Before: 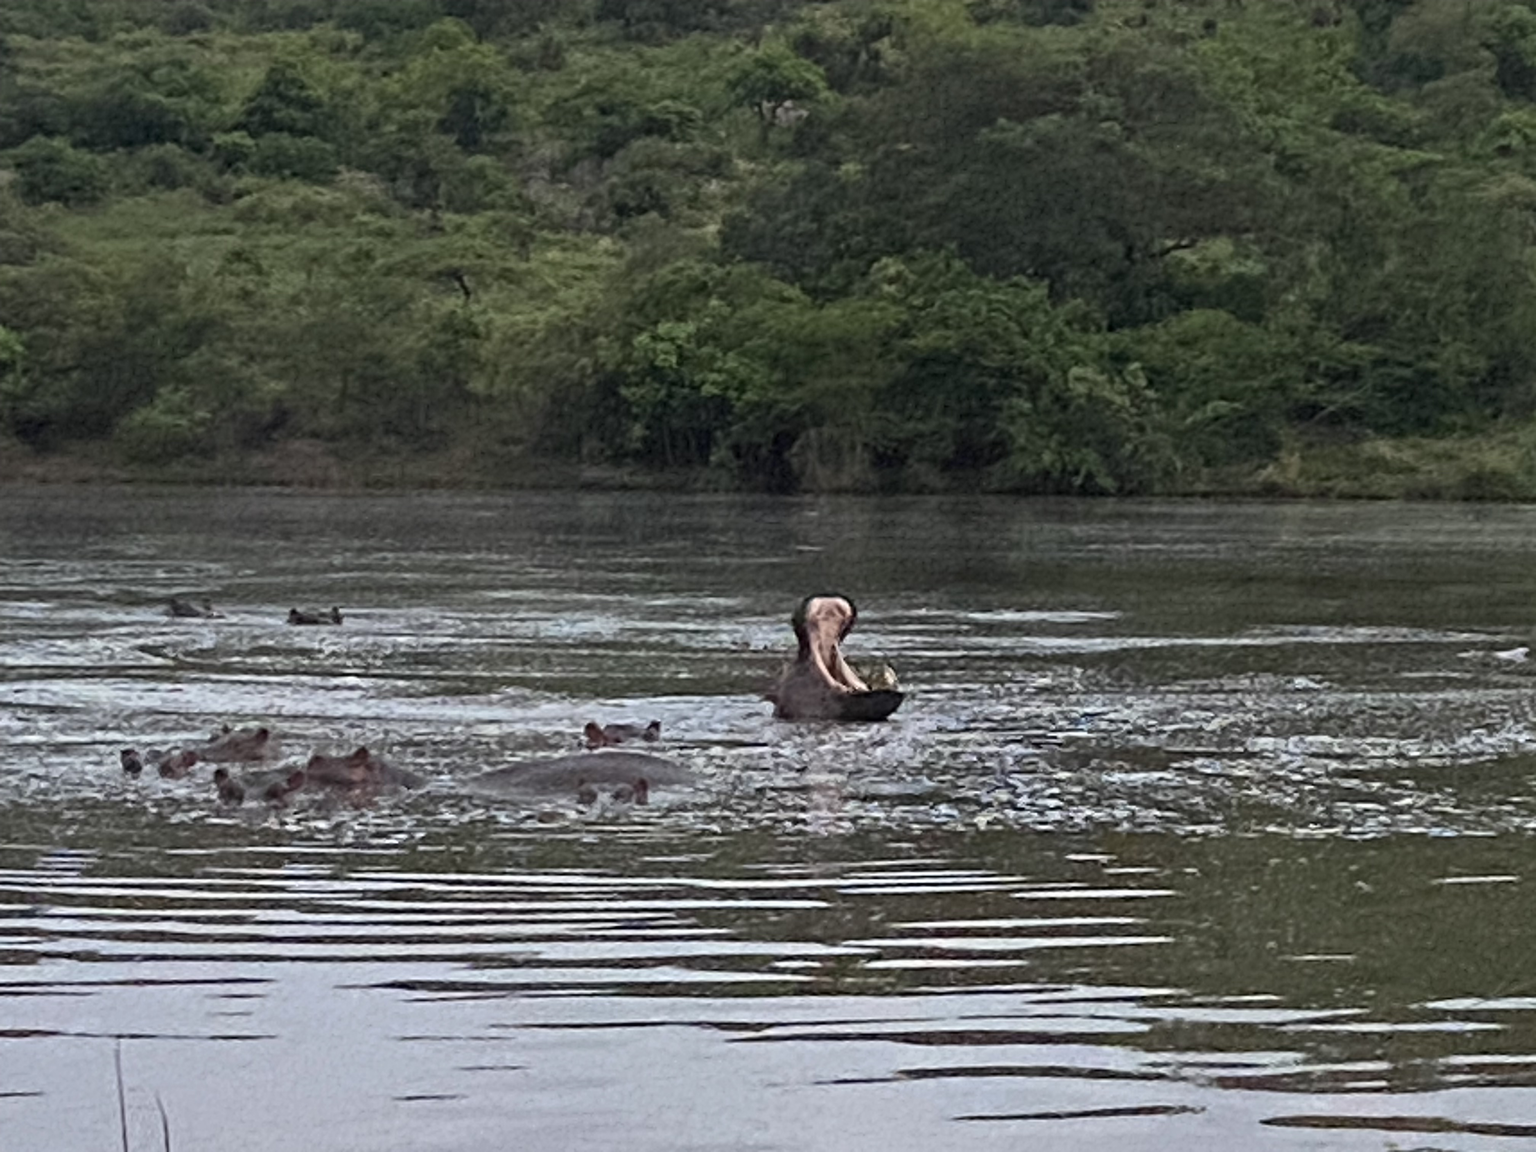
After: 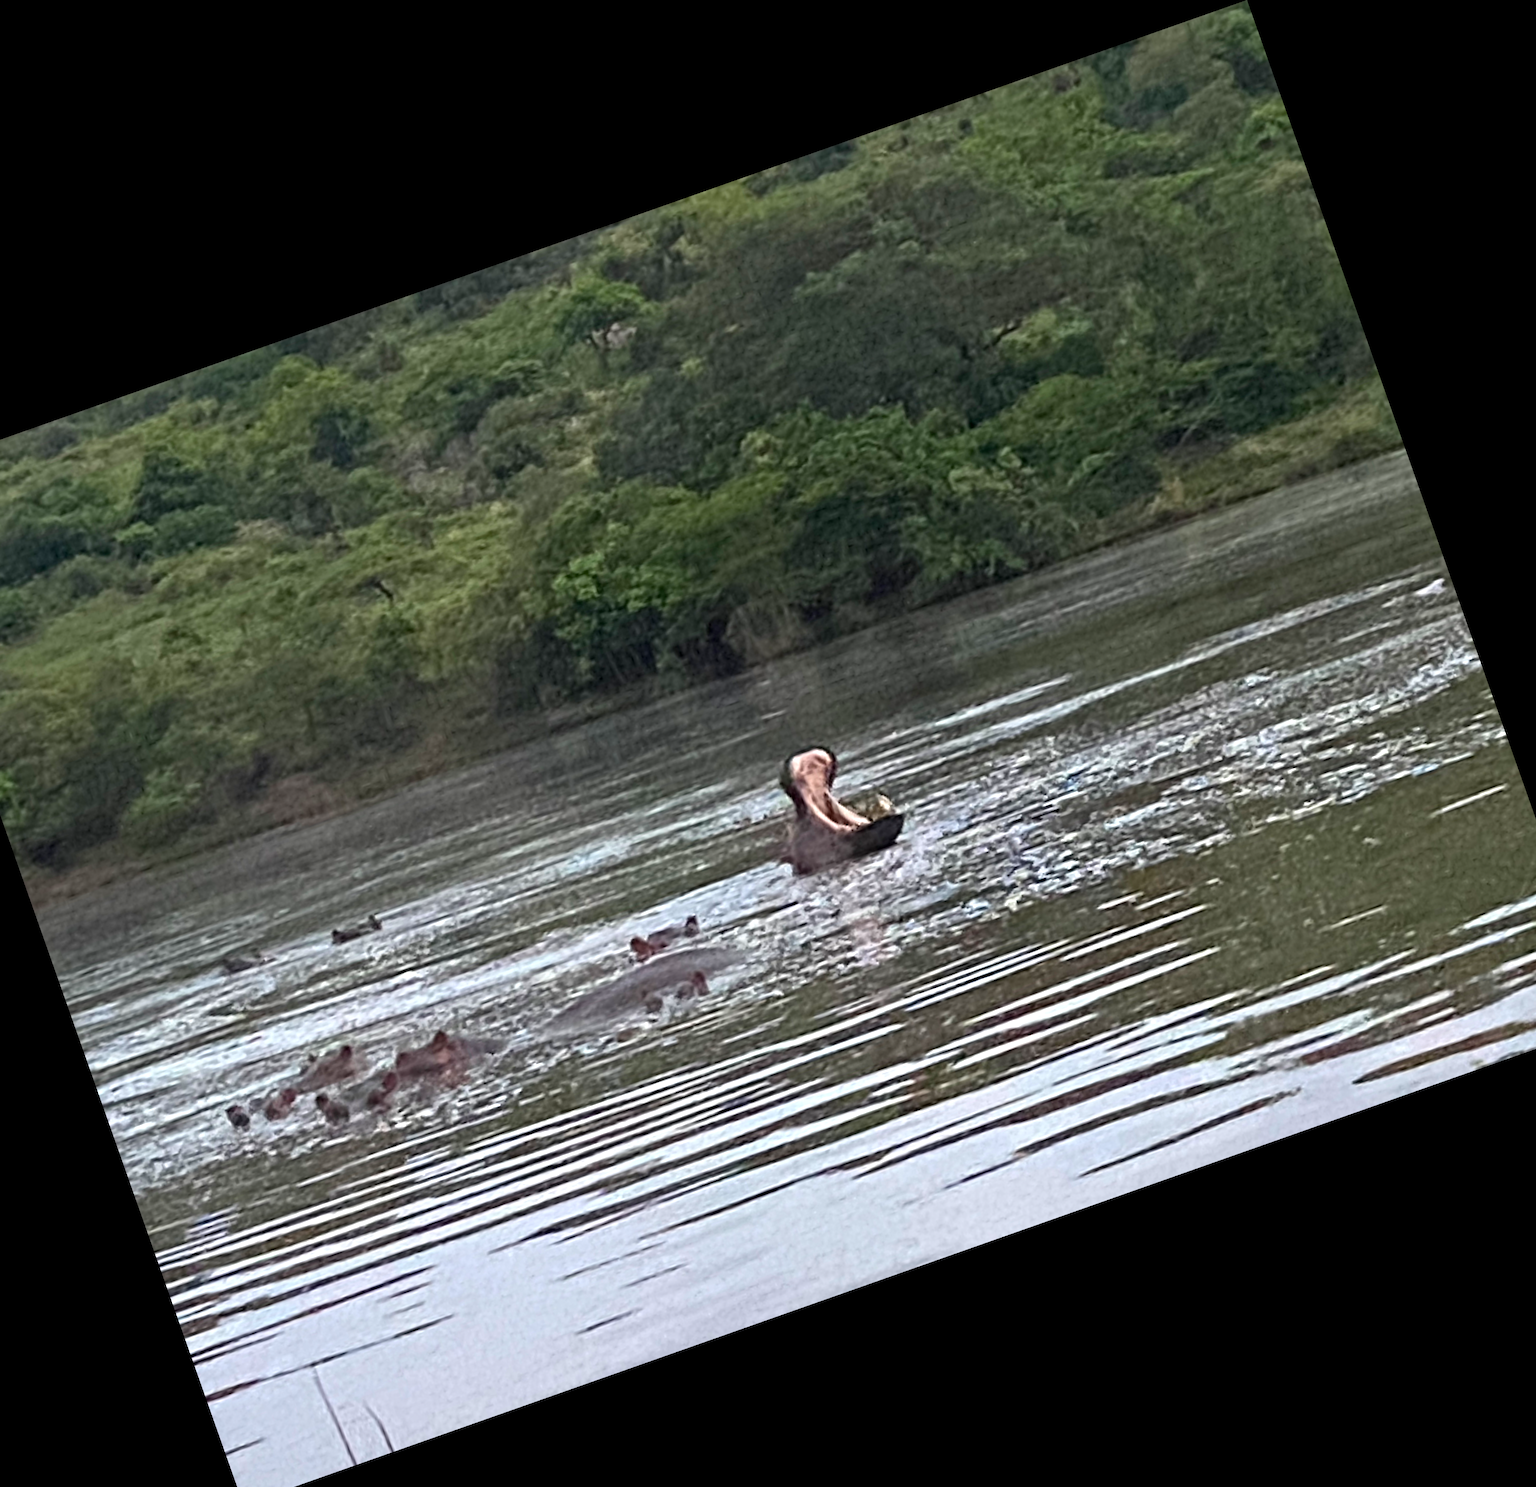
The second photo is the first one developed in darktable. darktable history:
color balance rgb: perceptual saturation grading › global saturation 8.89%, saturation formula JzAzBz (2021)
exposure: exposure 0.515 EV, compensate highlight preservation false
crop and rotate: angle 19.43°, left 6.812%, right 4.125%, bottom 1.087%
